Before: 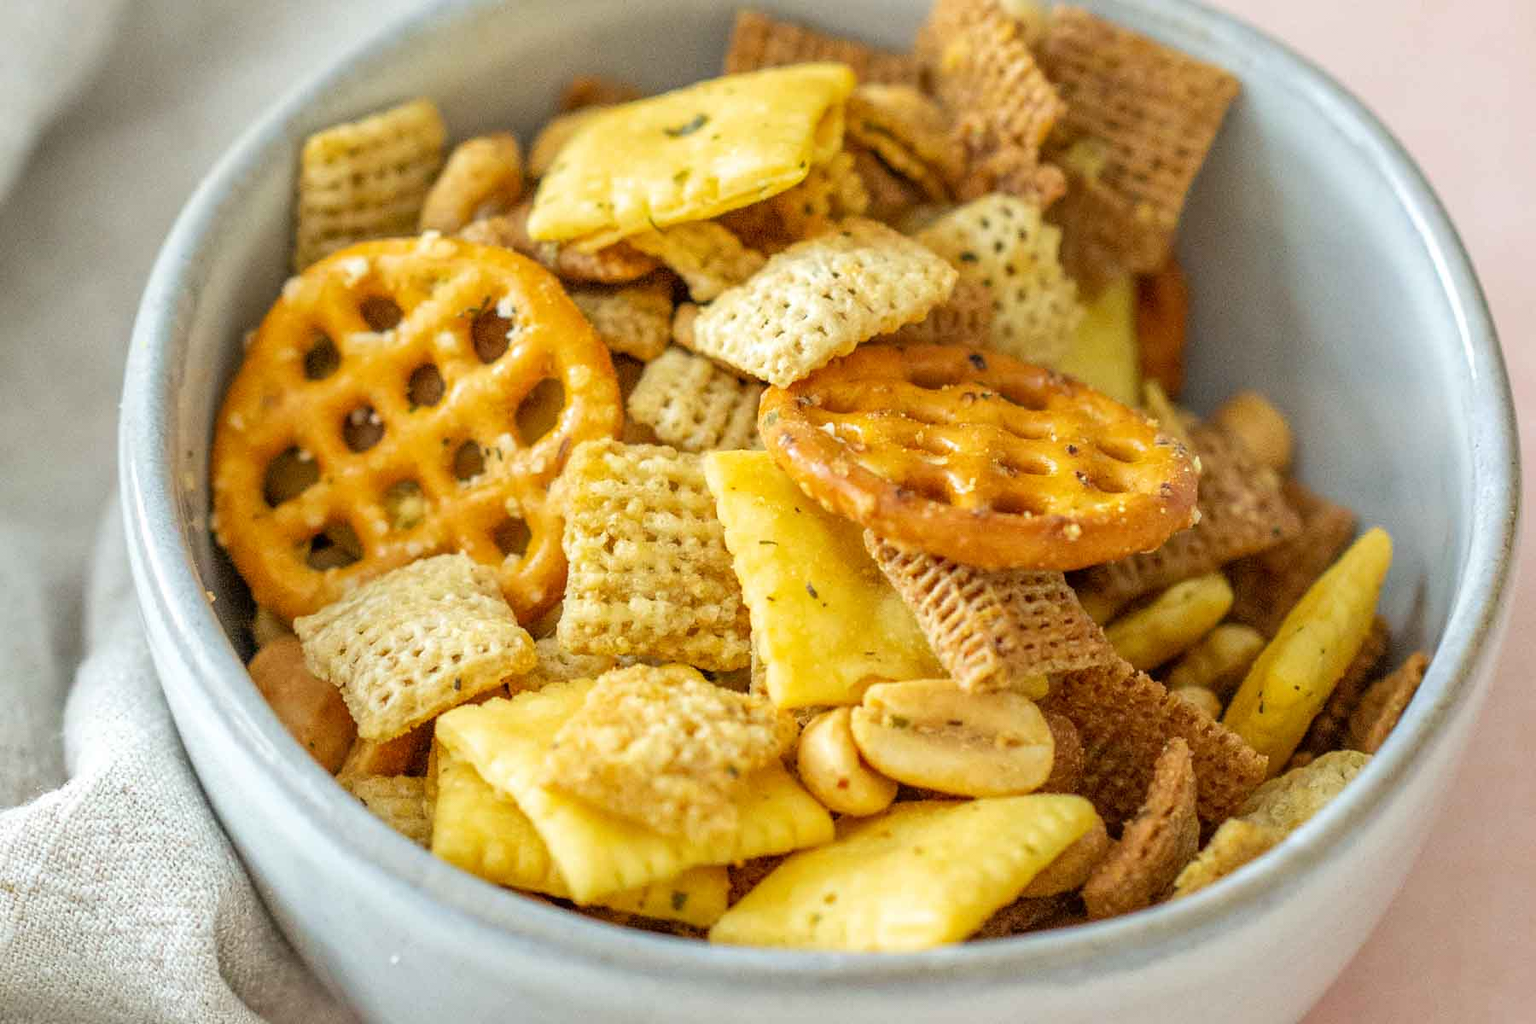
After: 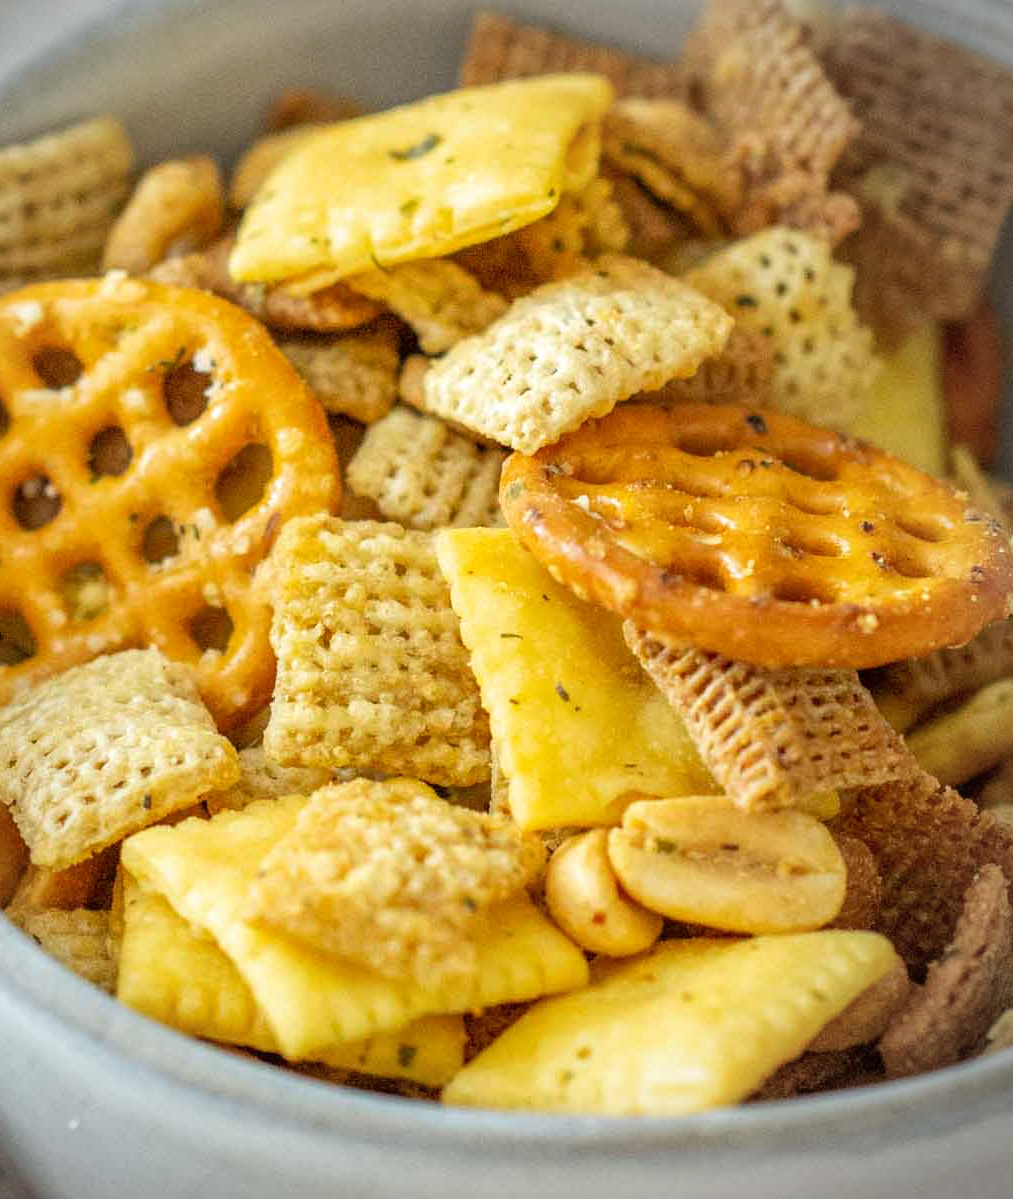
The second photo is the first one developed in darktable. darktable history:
crop: left 21.651%, right 22.063%, bottom 0.006%
vignetting: fall-off start 74.14%, fall-off radius 65.75%, center (-0.15, 0.019), dithering 8-bit output
exposure: compensate exposure bias true, compensate highlight preservation false
